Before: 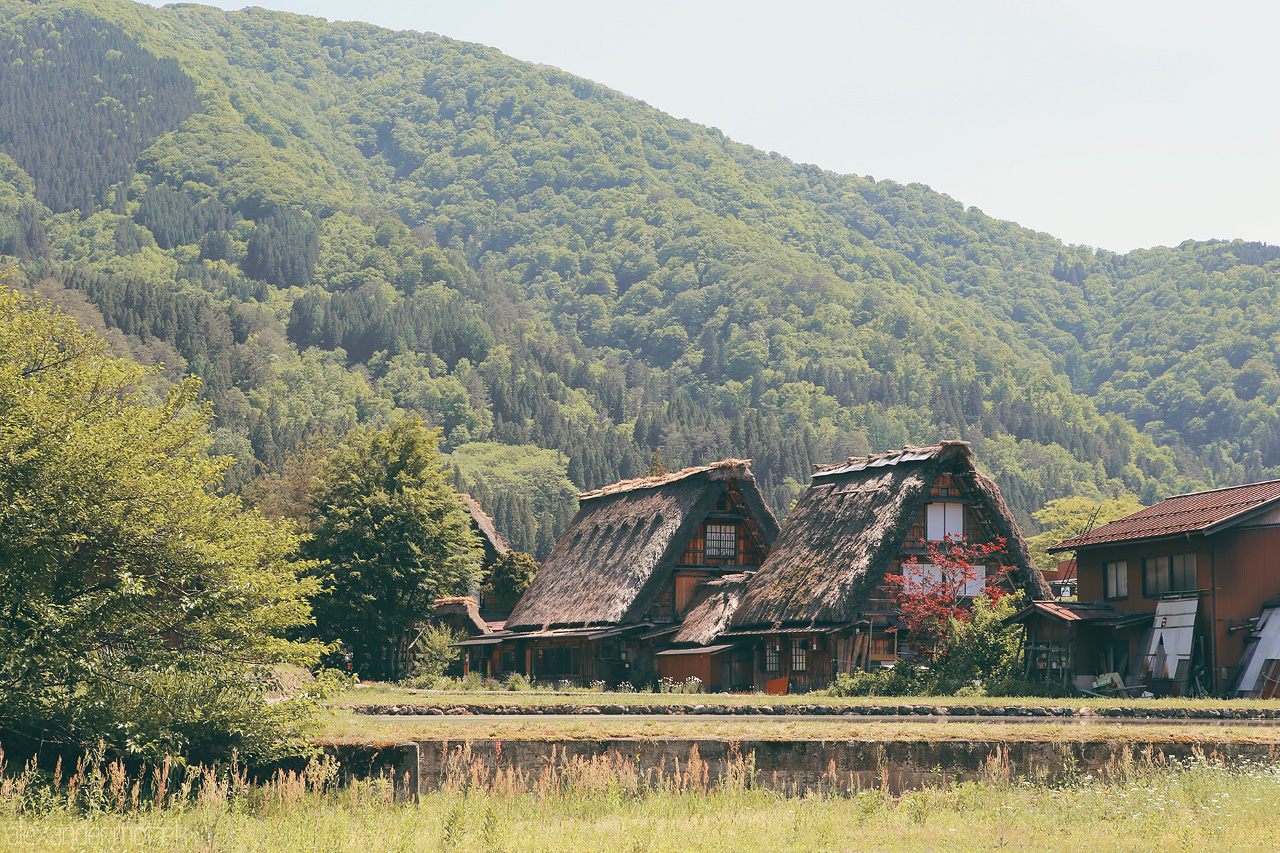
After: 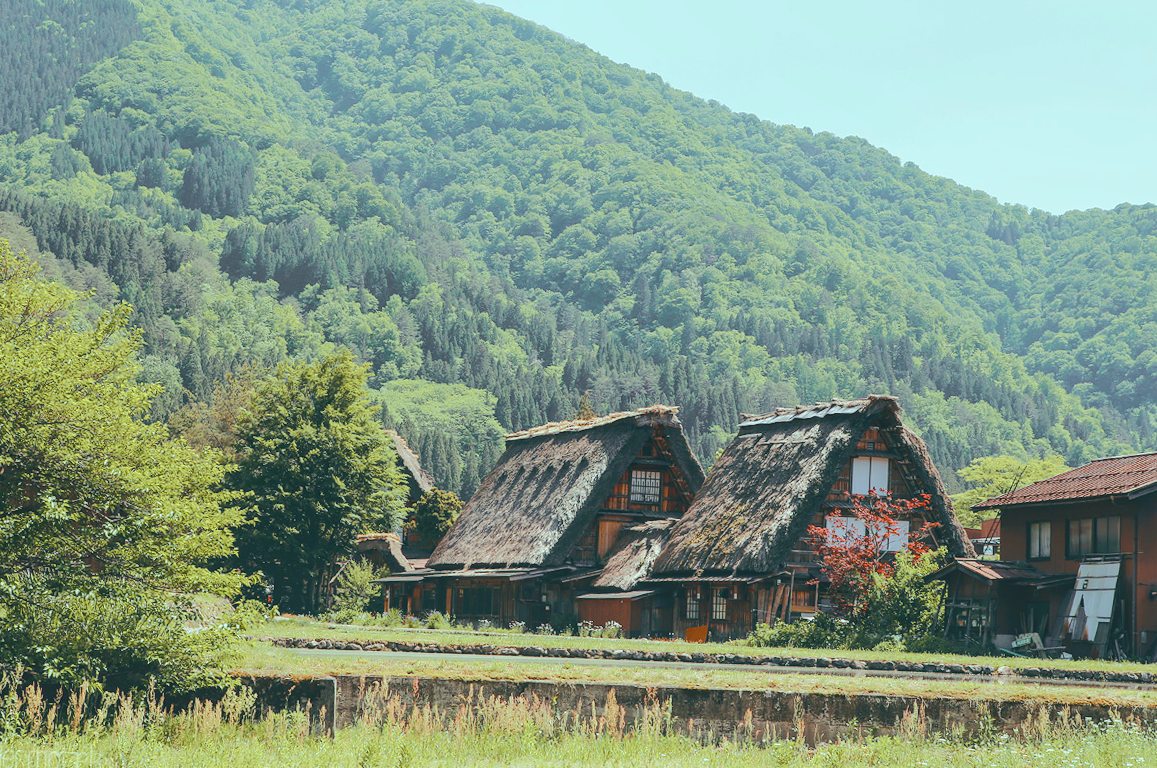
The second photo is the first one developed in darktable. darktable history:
crop and rotate: angle -2.1°, left 3.151%, top 4.342%, right 1.514%, bottom 0.631%
color balance rgb: highlights gain › chroma 4.033%, highlights gain › hue 202.14°, global offset › luminance 1.99%, perceptual saturation grading › global saturation 24.168%, perceptual saturation grading › highlights -24.367%, perceptual saturation grading › mid-tones 24.689%, perceptual saturation grading › shadows 40.269%, perceptual brilliance grading › global brilliance 1.339%, perceptual brilliance grading › highlights -3.723%, global vibrance 20%
tone curve: curves: ch0 [(0, 0) (0.052, 0.018) (0.236, 0.207) (0.41, 0.417) (0.485, 0.518) (0.54, 0.584) (0.625, 0.666) (0.845, 0.828) (0.994, 0.964)]; ch1 [(0, 0.055) (0.15, 0.117) (0.317, 0.34) (0.382, 0.408) (0.434, 0.441) (0.472, 0.479) (0.498, 0.501) (0.557, 0.558) (0.616, 0.59) (0.739, 0.7) (0.873, 0.857) (1, 0.928)]; ch2 [(0, 0) (0.352, 0.403) (0.447, 0.466) (0.482, 0.482) (0.528, 0.526) (0.586, 0.577) (0.618, 0.621) (0.785, 0.747) (1, 1)], color space Lab, independent channels, preserve colors none
local contrast: on, module defaults
